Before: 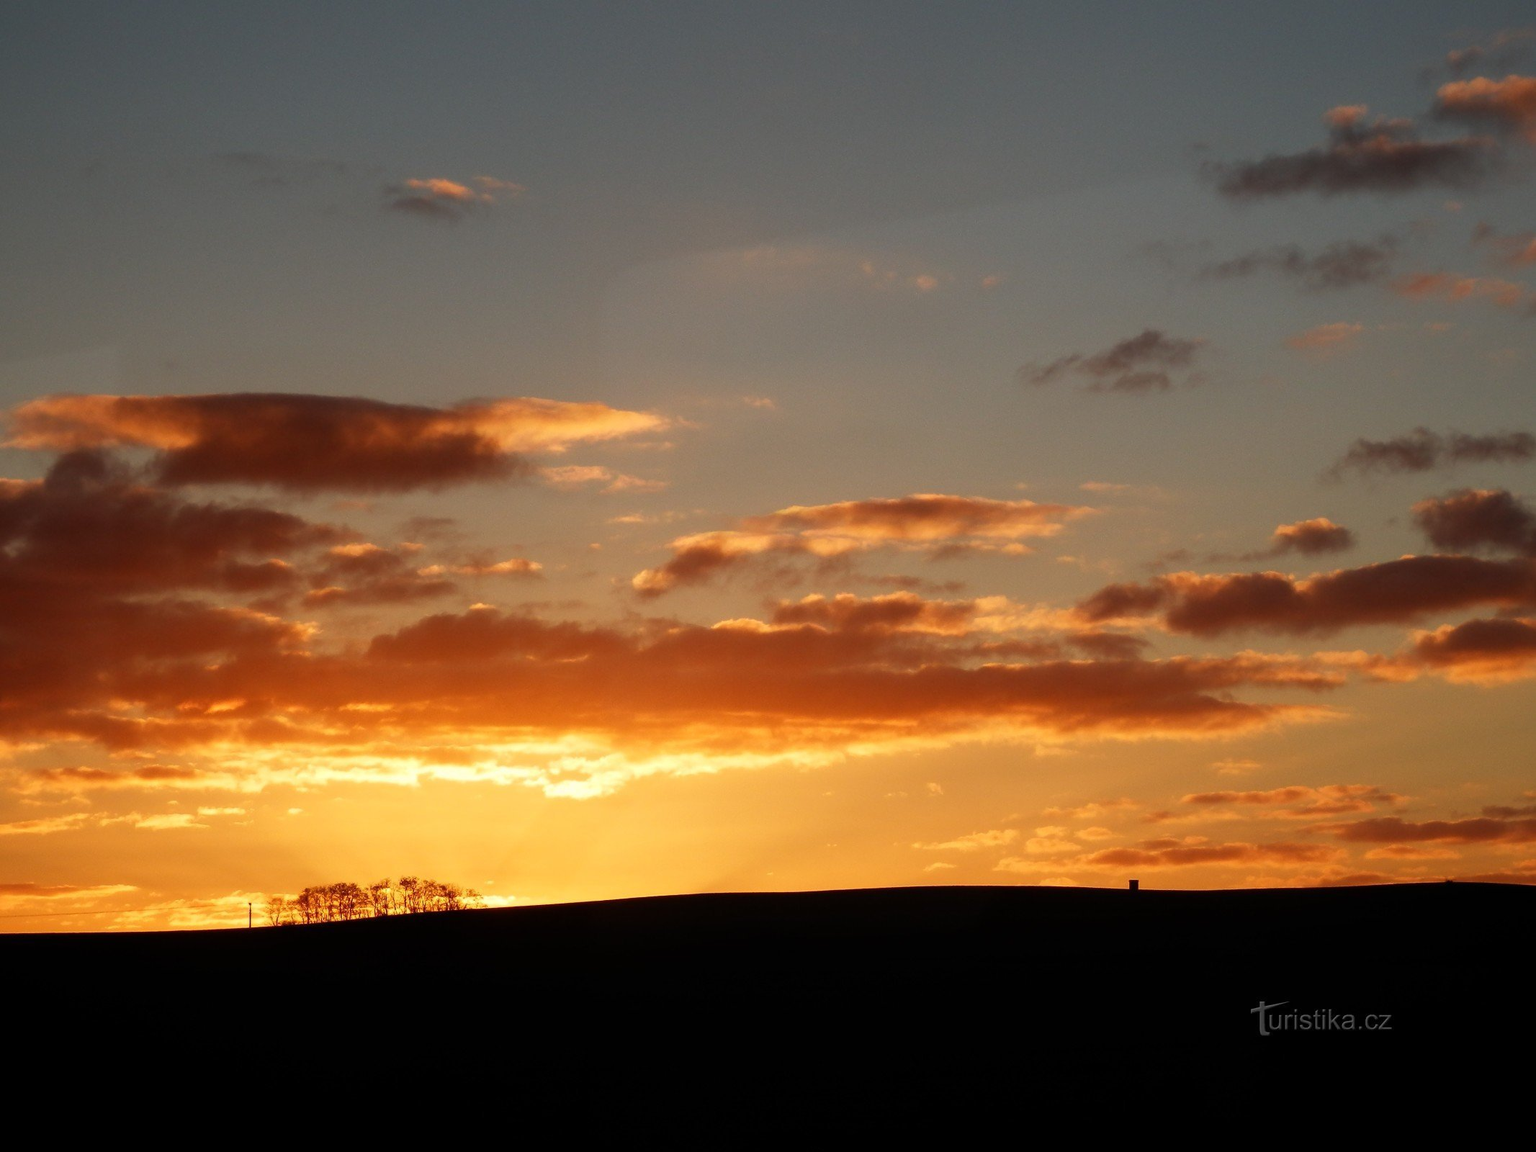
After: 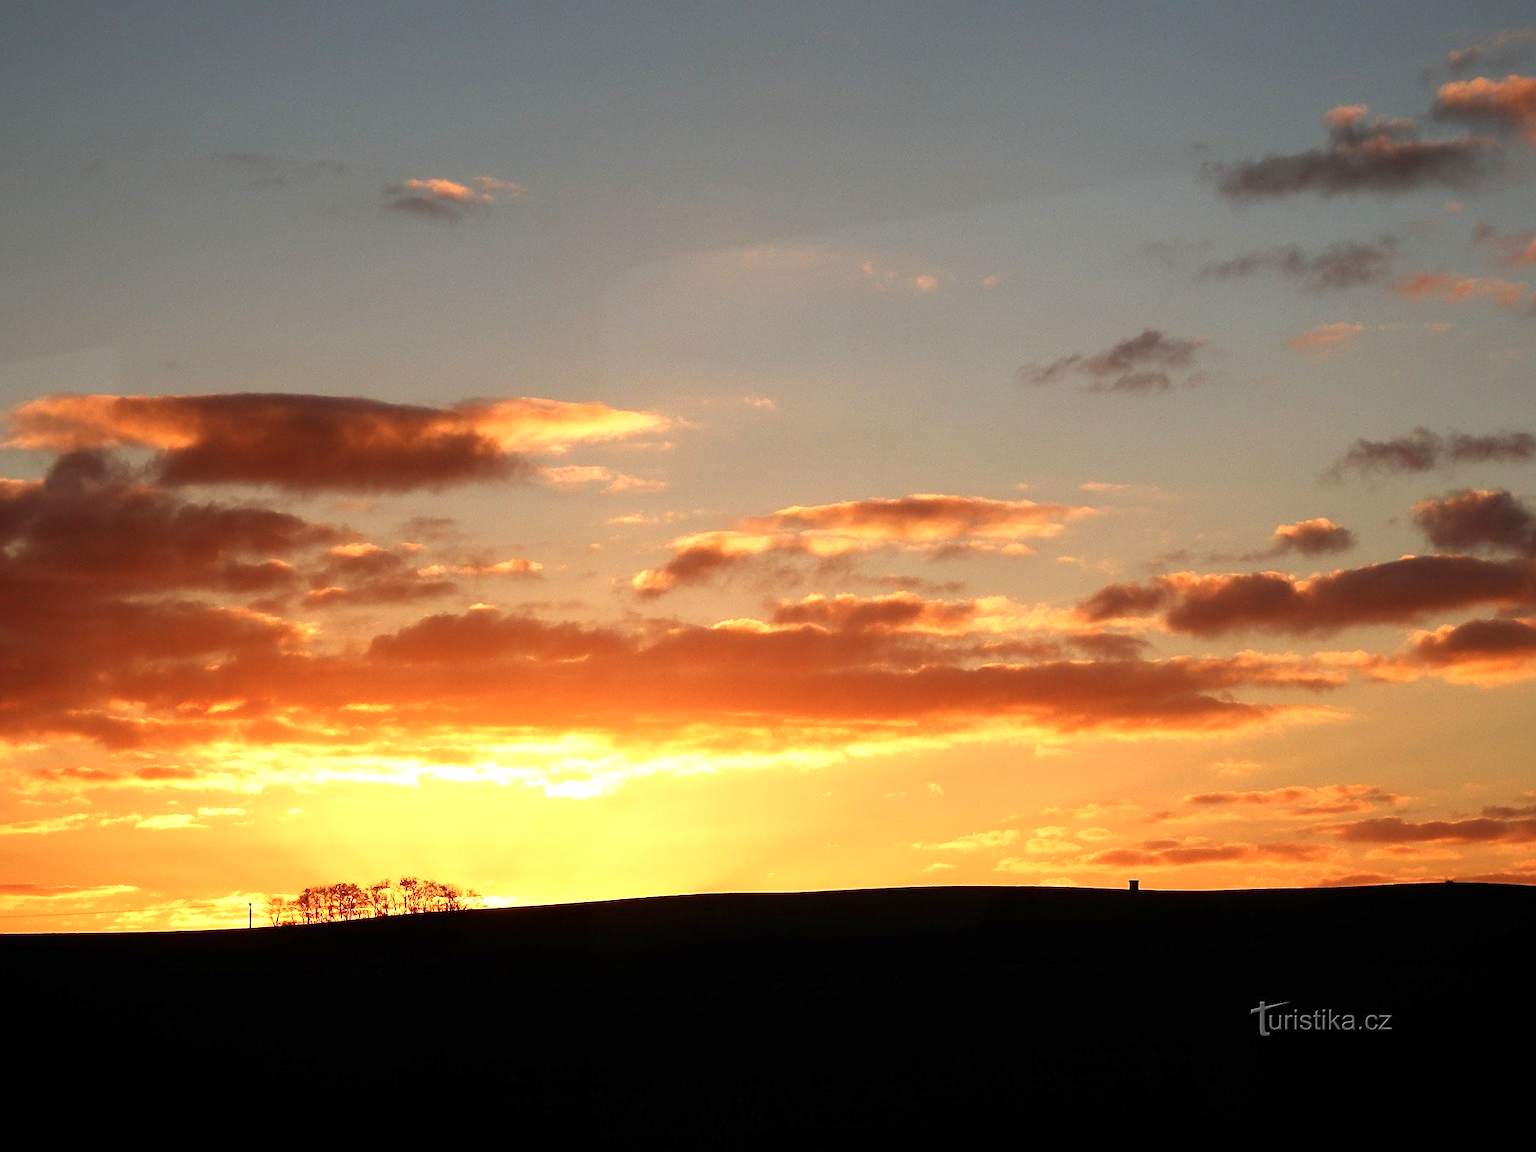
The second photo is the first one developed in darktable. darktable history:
exposure: exposure 0.785 EV, compensate highlight preservation false
color balance rgb: linear chroma grading › shadows -3%, linear chroma grading › highlights -4%
sharpen: on, module defaults
